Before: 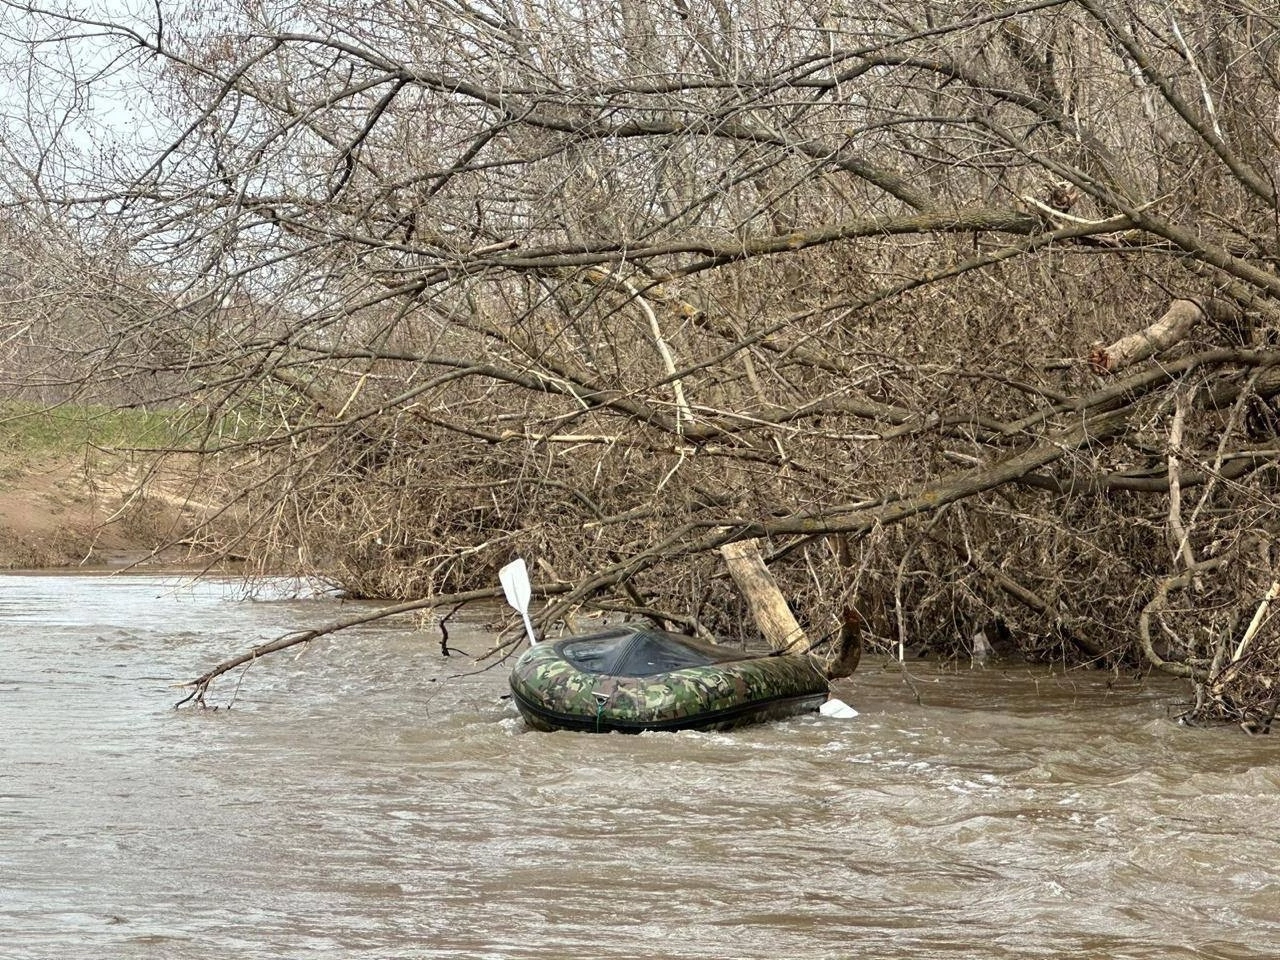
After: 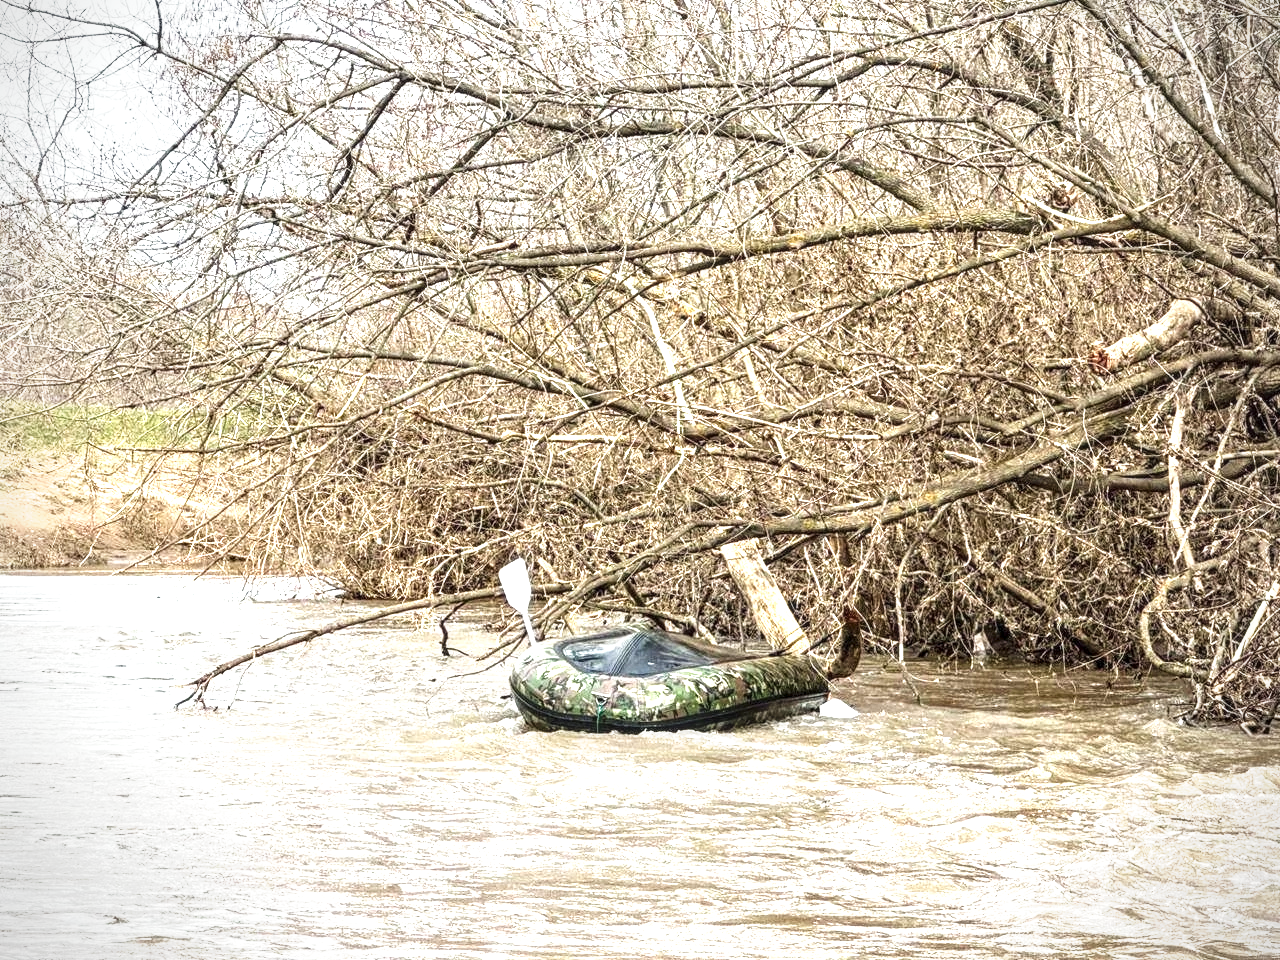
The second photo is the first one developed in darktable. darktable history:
vignetting: fall-off radius 60.92%
color balance: lift [1.01, 1, 1, 1], gamma [1.097, 1, 1, 1], gain [0.85, 1, 1, 1]
exposure: black level correction 0, exposure 1.3 EV, compensate highlight preservation false
local contrast: highlights 20%, detail 150%
tone curve: curves: ch0 [(0, 0) (0.003, 0.001) (0.011, 0.005) (0.025, 0.01) (0.044, 0.019) (0.069, 0.029) (0.1, 0.042) (0.136, 0.078) (0.177, 0.129) (0.224, 0.182) (0.277, 0.246) (0.335, 0.318) (0.399, 0.396) (0.468, 0.481) (0.543, 0.573) (0.623, 0.672) (0.709, 0.777) (0.801, 0.881) (0.898, 0.975) (1, 1)], preserve colors none
